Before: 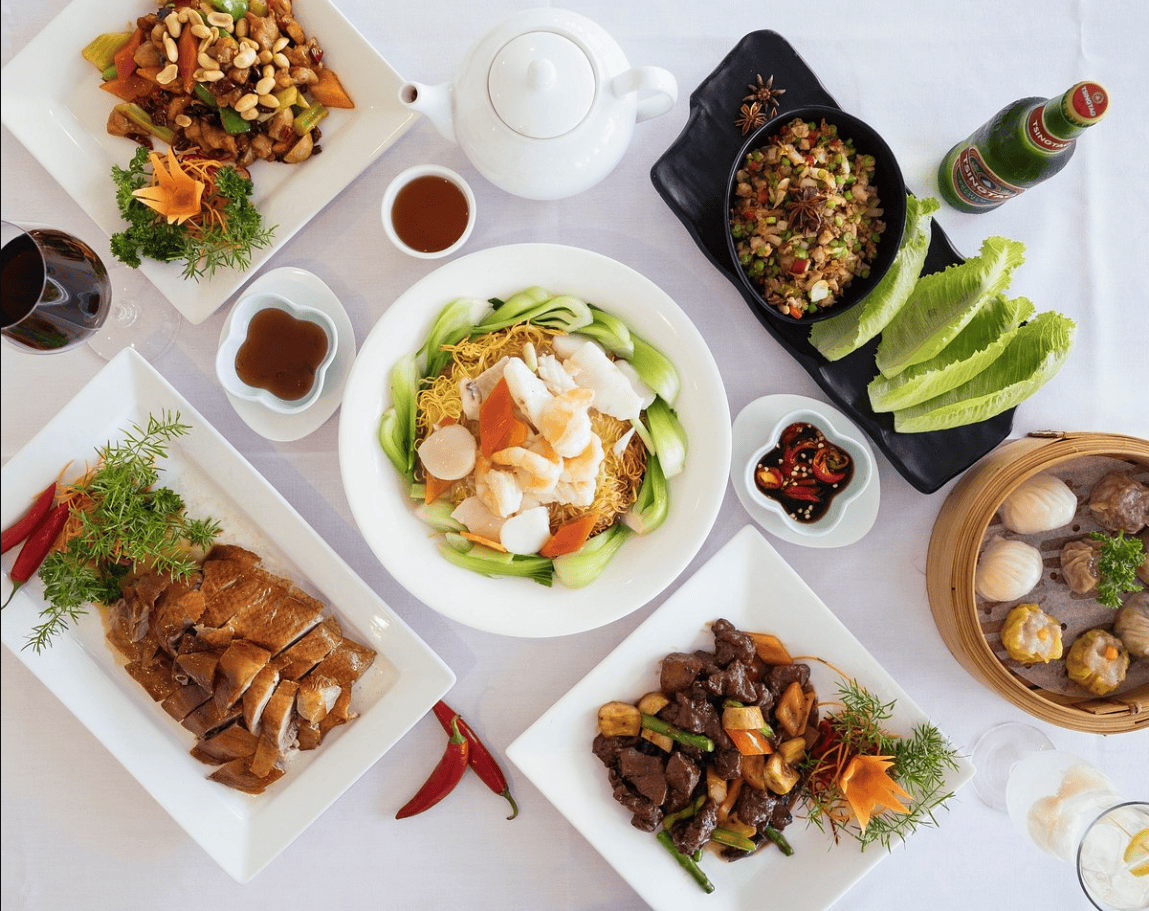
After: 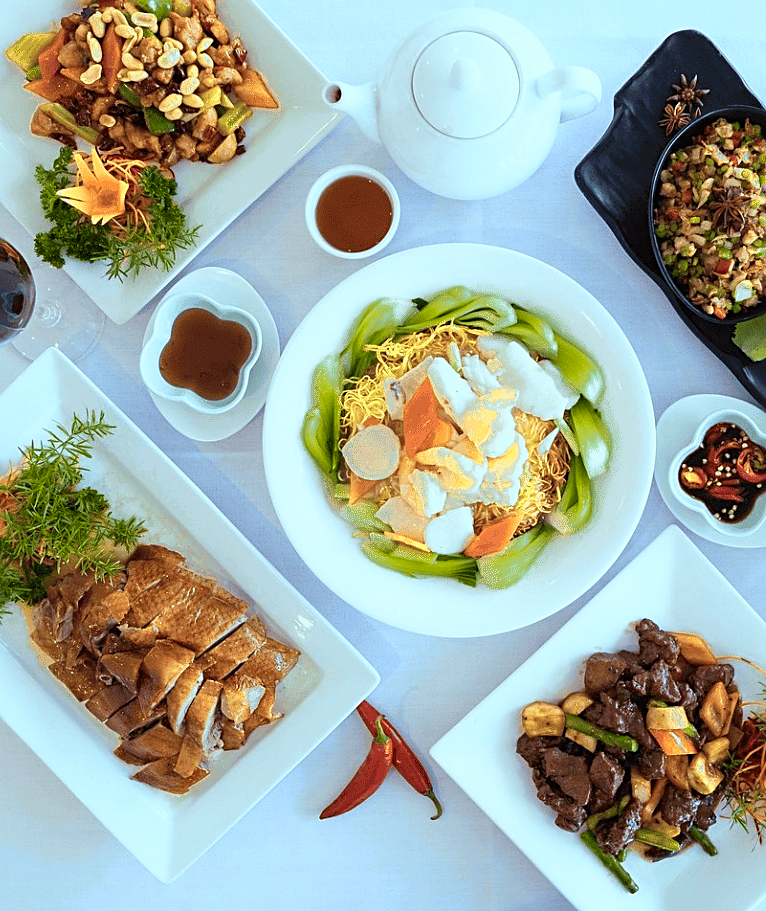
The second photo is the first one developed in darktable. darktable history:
color correction: highlights a* -10.04, highlights b* -10.37
crop and rotate: left 6.617%, right 26.717%
white balance: red 0.98, blue 1.034
sharpen: on, module defaults
velvia: strength 15%
color zones: curves: ch0 [(0.099, 0.624) (0.257, 0.596) (0.384, 0.376) (0.529, 0.492) (0.697, 0.564) (0.768, 0.532) (0.908, 0.644)]; ch1 [(0.112, 0.564) (0.254, 0.612) (0.432, 0.676) (0.592, 0.456) (0.743, 0.684) (0.888, 0.536)]; ch2 [(0.25, 0.5) (0.469, 0.36) (0.75, 0.5)]
